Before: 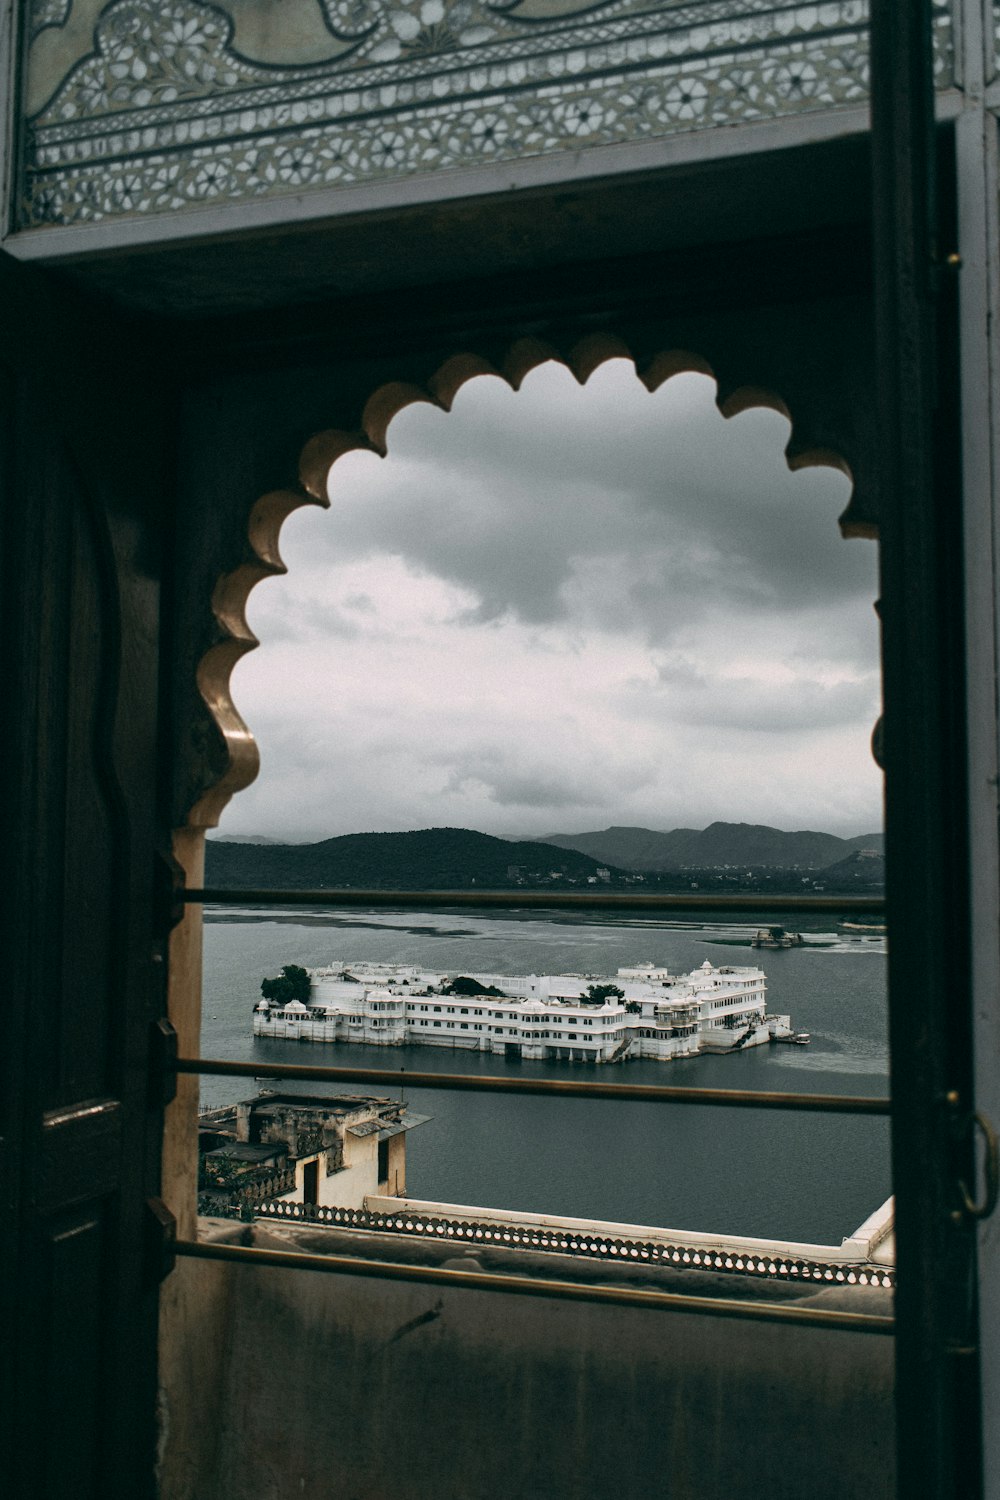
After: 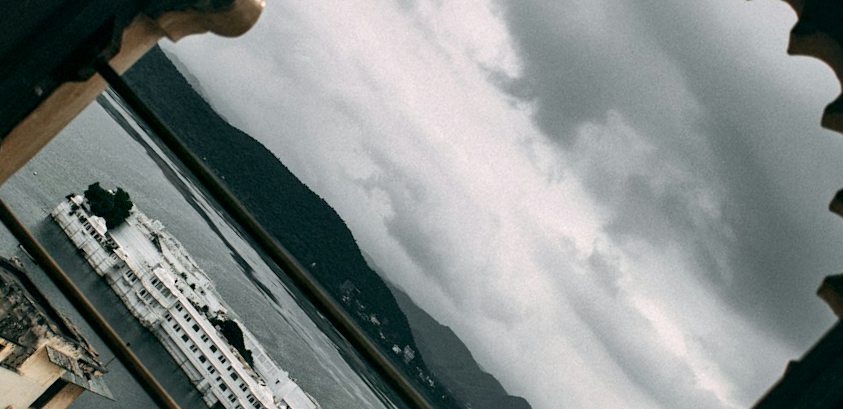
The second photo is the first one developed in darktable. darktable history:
crop and rotate: angle -46.05°, top 16.156%, right 0.951%, bottom 11.684%
local contrast: mode bilateral grid, contrast 51, coarseness 51, detail 150%, midtone range 0.2
